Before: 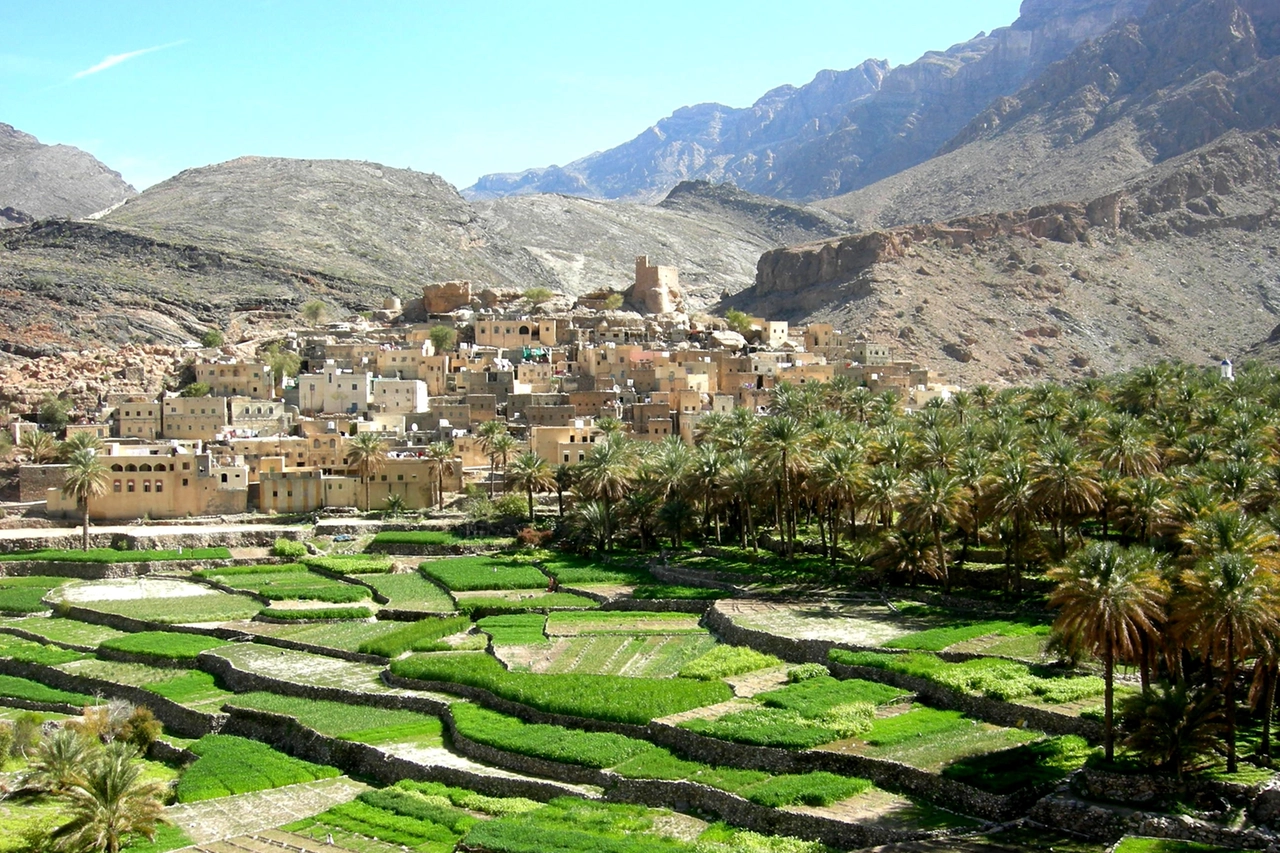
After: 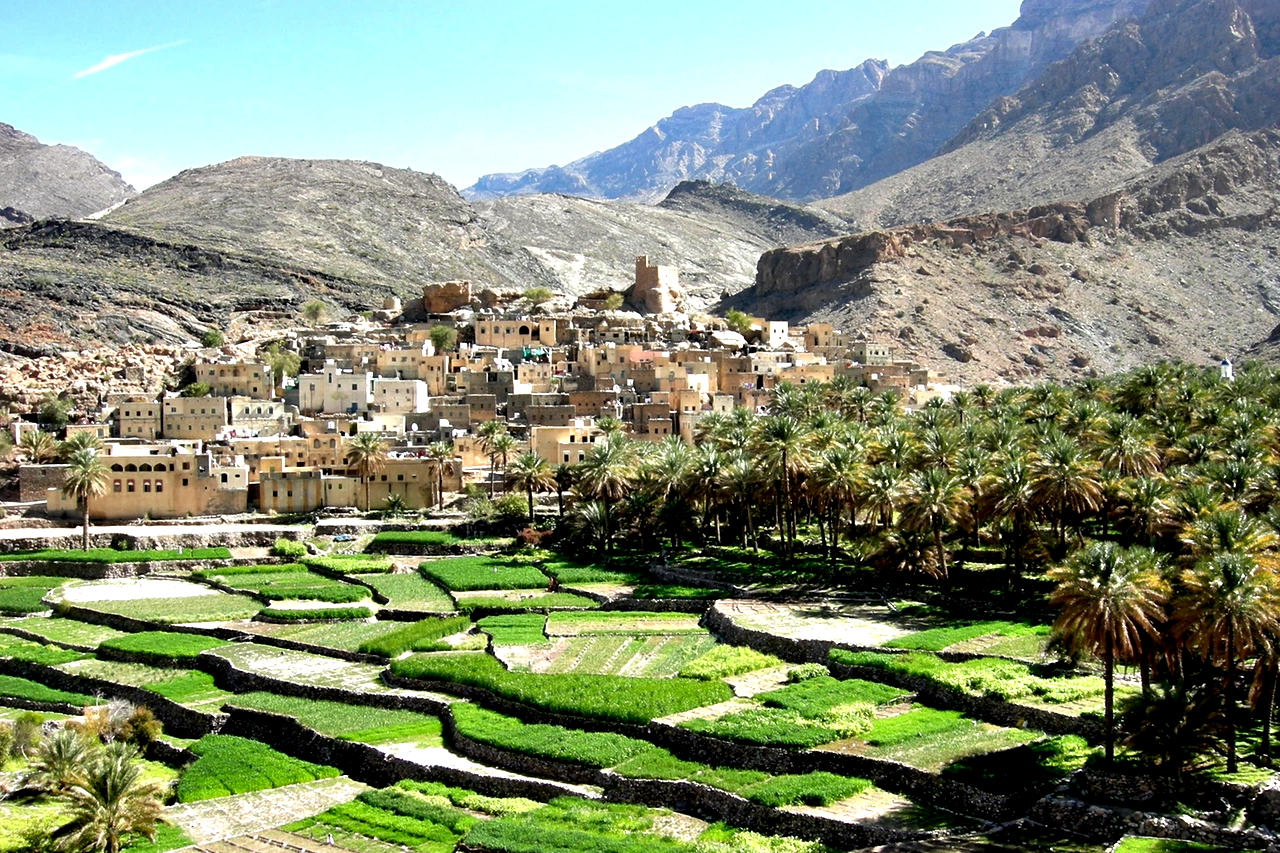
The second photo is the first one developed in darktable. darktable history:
contrast equalizer: y [[0.6 ×6], [0.55 ×6], [0 ×6], [0 ×6], [0 ×6]]
tone equalizer: edges refinement/feathering 500, mask exposure compensation -1.57 EV, preserve details guided filter
